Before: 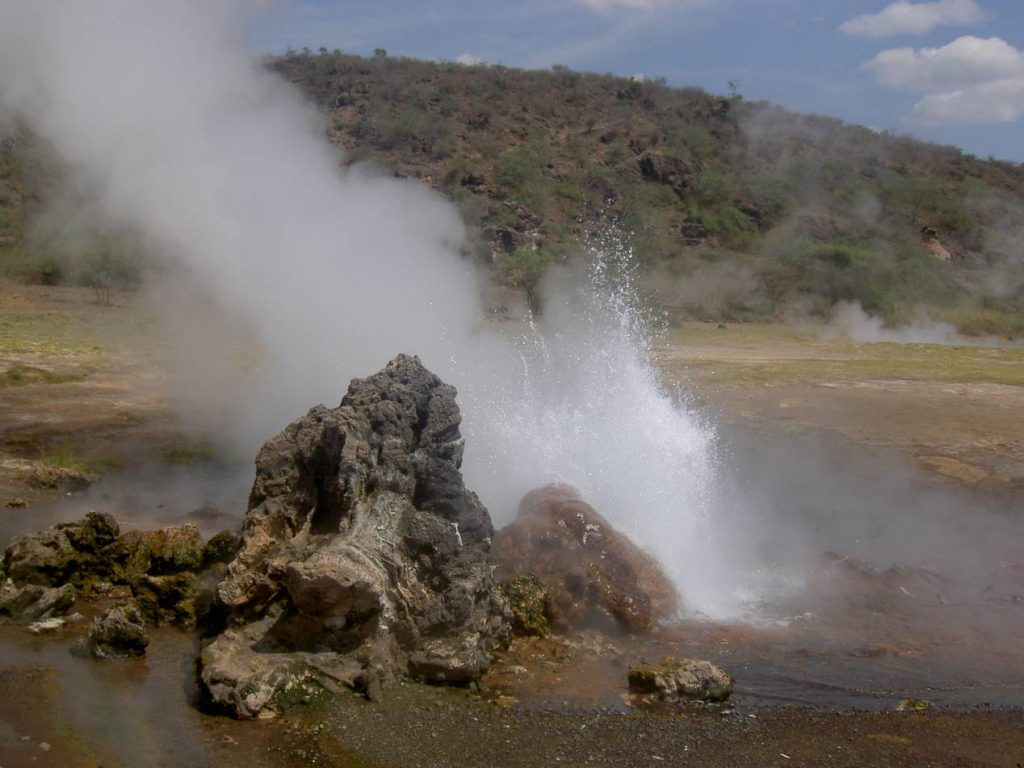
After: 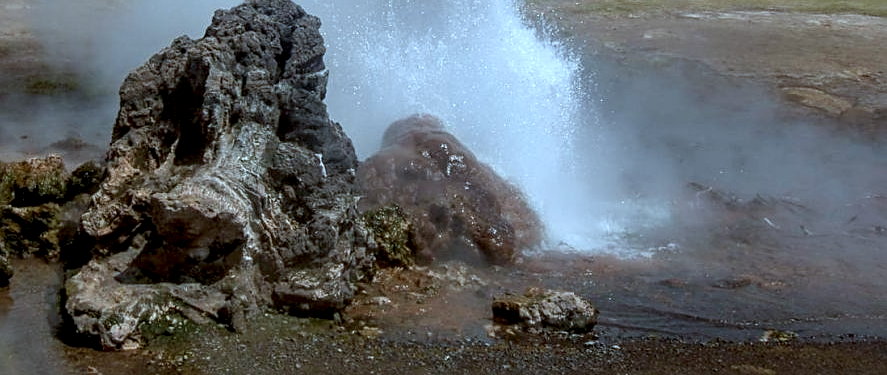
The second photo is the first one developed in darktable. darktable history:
tone equalizer: on, module defaults
sharpen: on, module defaults
crop and rotate: left 13.306%, top 48.129%, bottom 2.928%
local contrast: detail 154%
color correction: highlights a* -9.73, highlights b* -21.22
